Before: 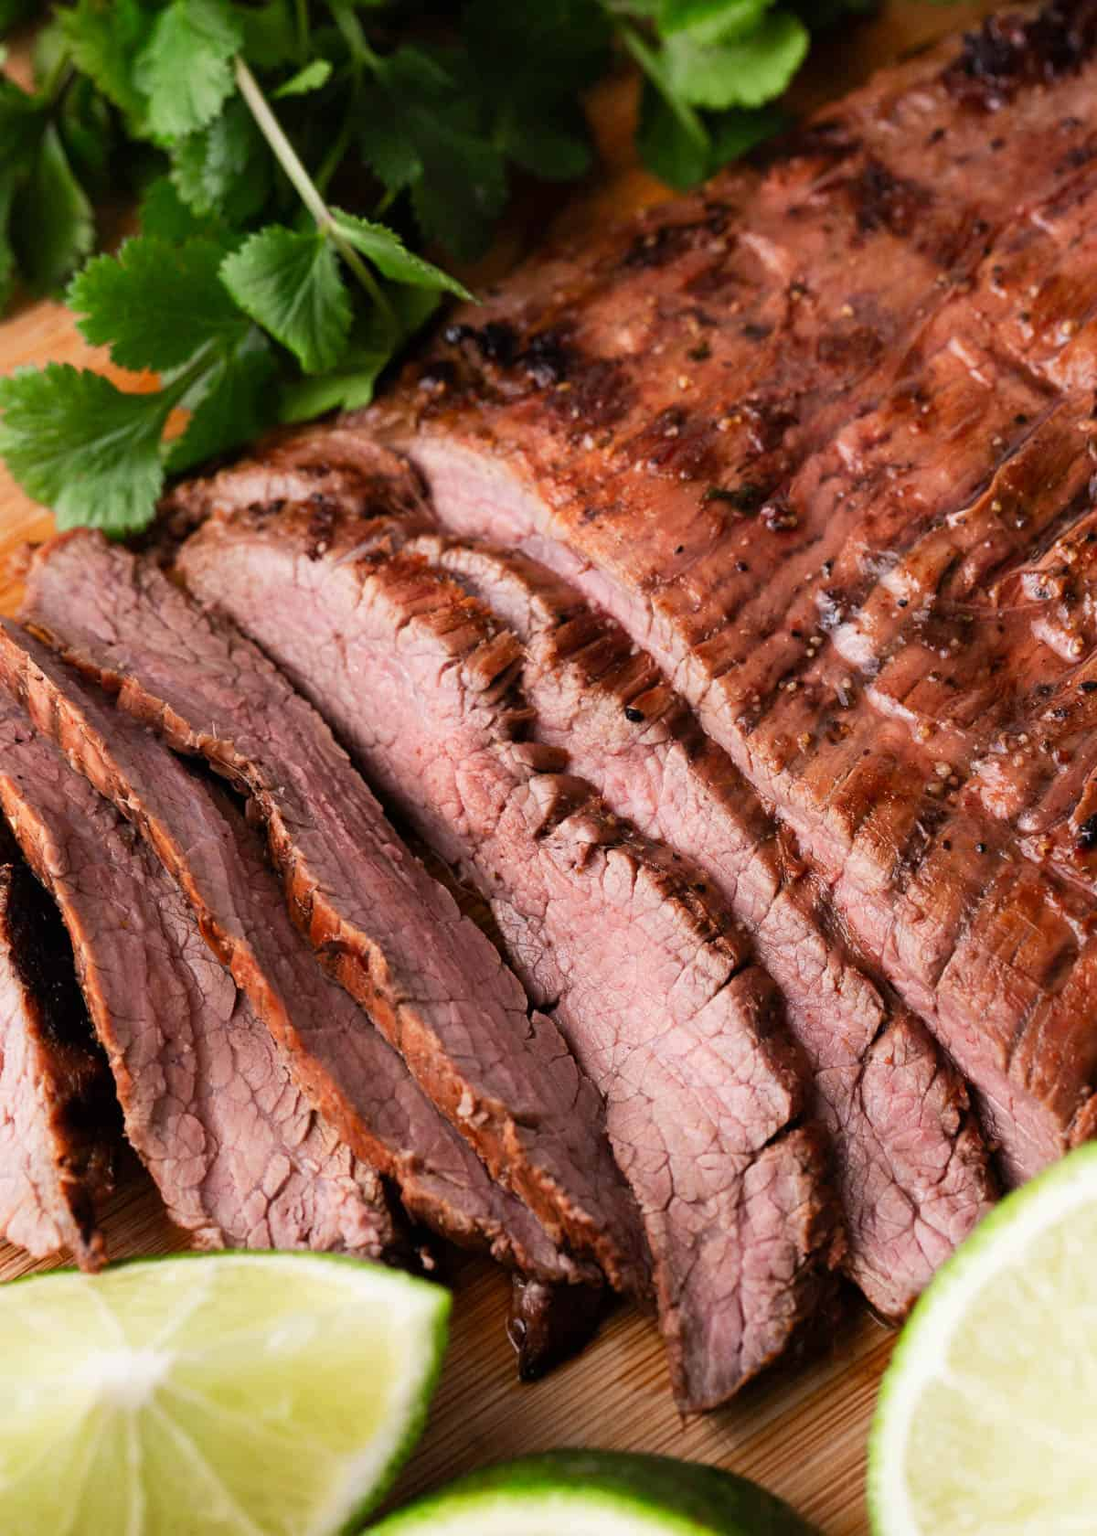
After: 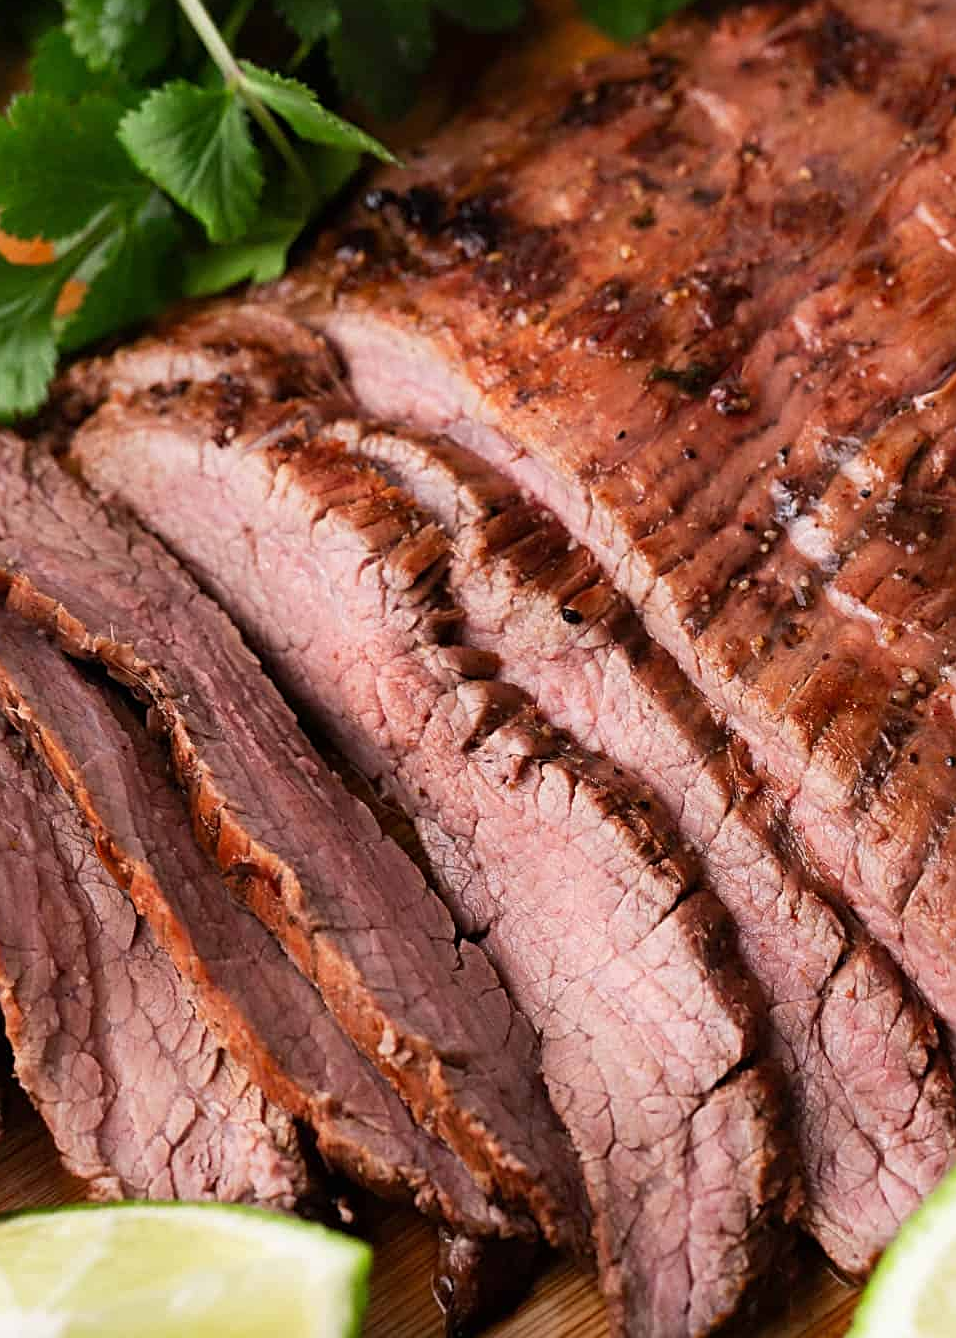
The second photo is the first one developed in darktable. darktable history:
sharpen: on, module defaults
crop and rotate: left 10.217%, top 9.9%, right 10.065%, bottom 10.437%
